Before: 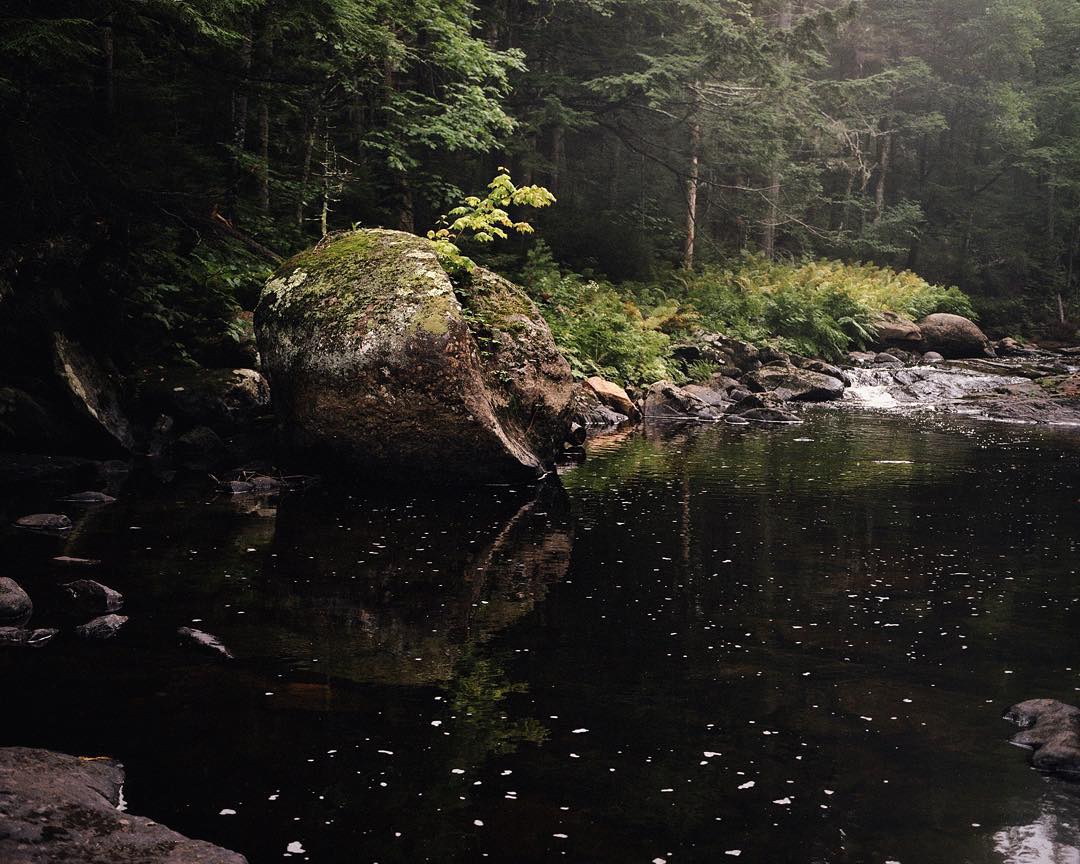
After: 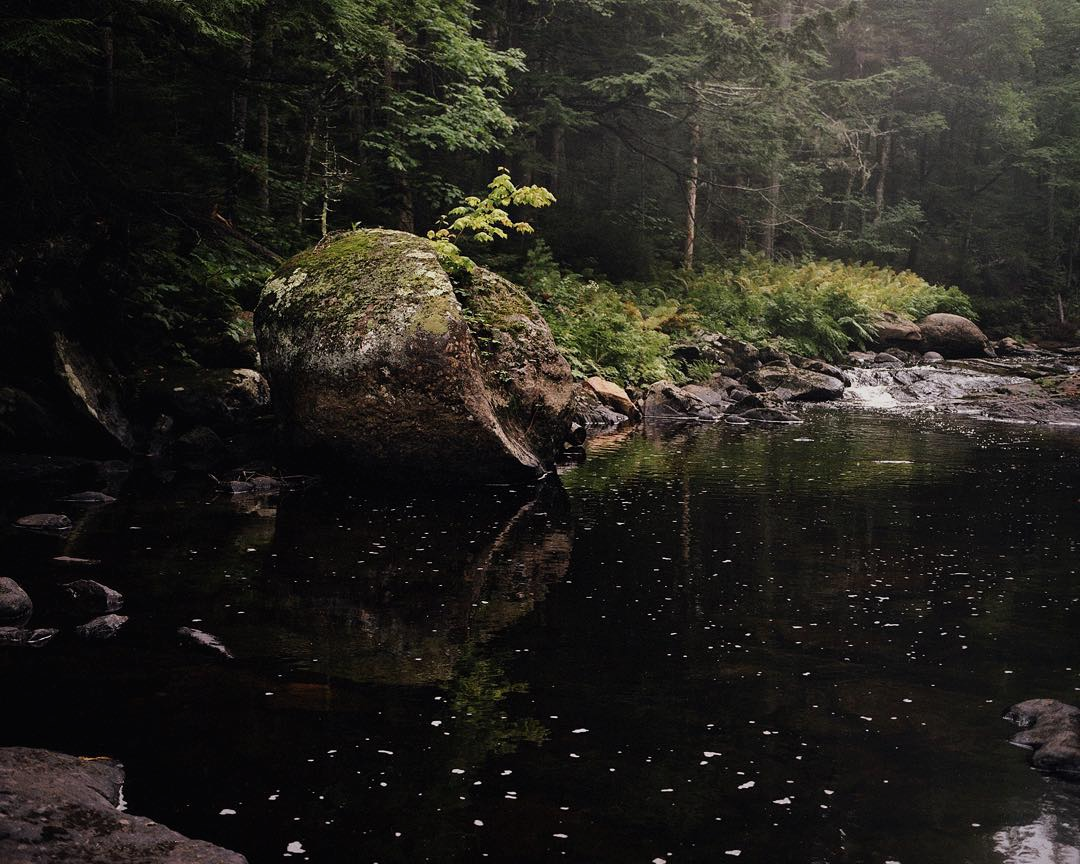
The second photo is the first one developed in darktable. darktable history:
exposure: exposure -0.36 EV, compensate highlight preservation false
tone equalizer: on, module defaults
